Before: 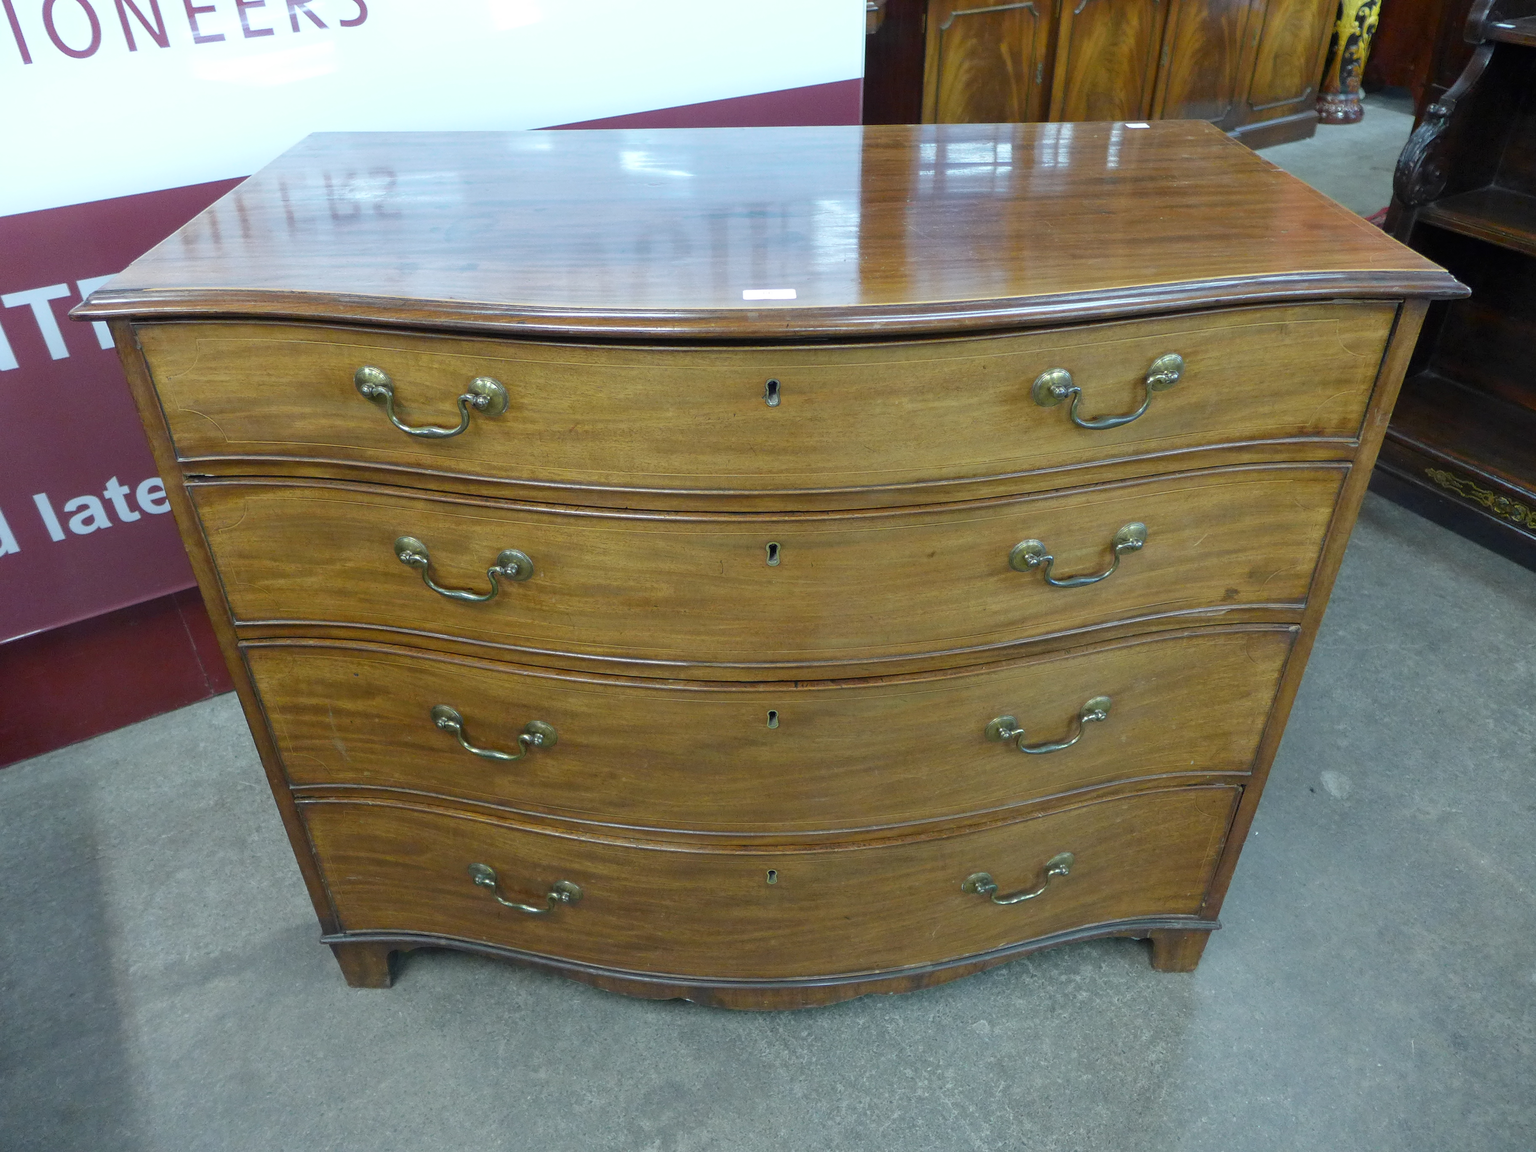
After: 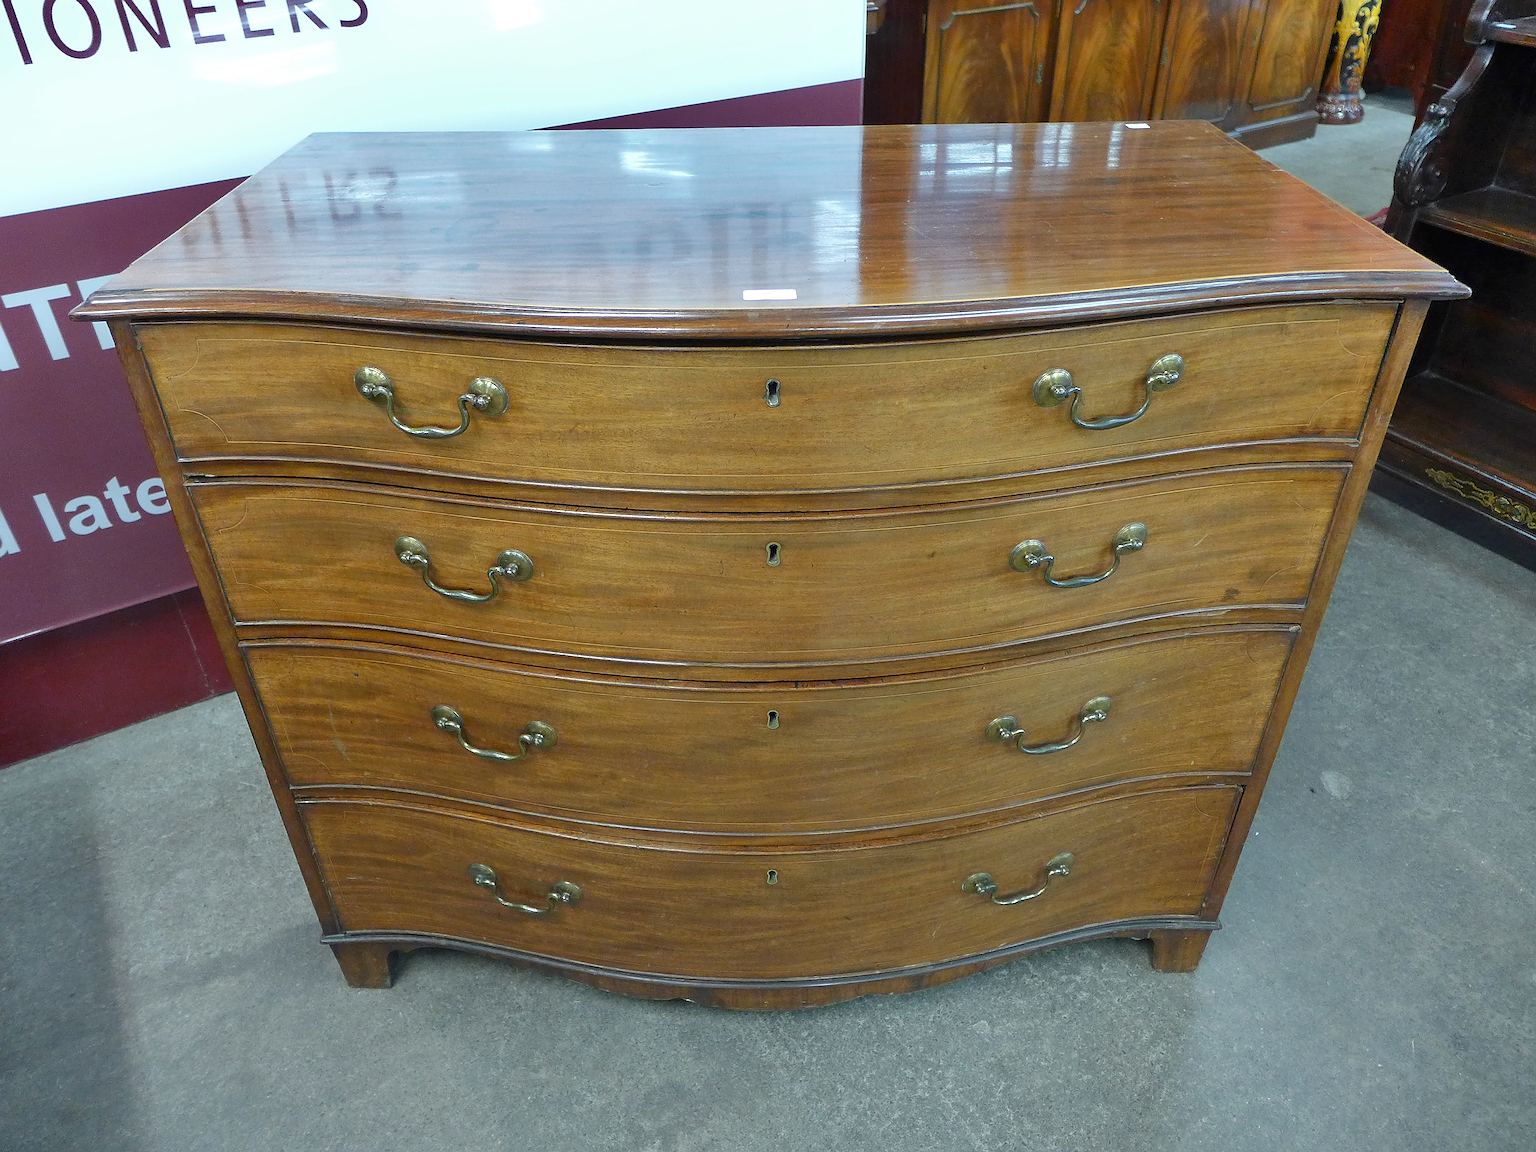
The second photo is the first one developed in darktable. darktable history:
exposure: compensate exposure bias true, compensate highlight preservation false
sharpen: radius 1.39, amount 1.24, threshold 0.652
color zones: curves: ch1 [(0.239, 0.552) (0.75, 0.5)]; ch2 [(0.25, 0.462) (0.749, 0.457)]
shadows and highlights: radius 262.62, soften with gaussian
